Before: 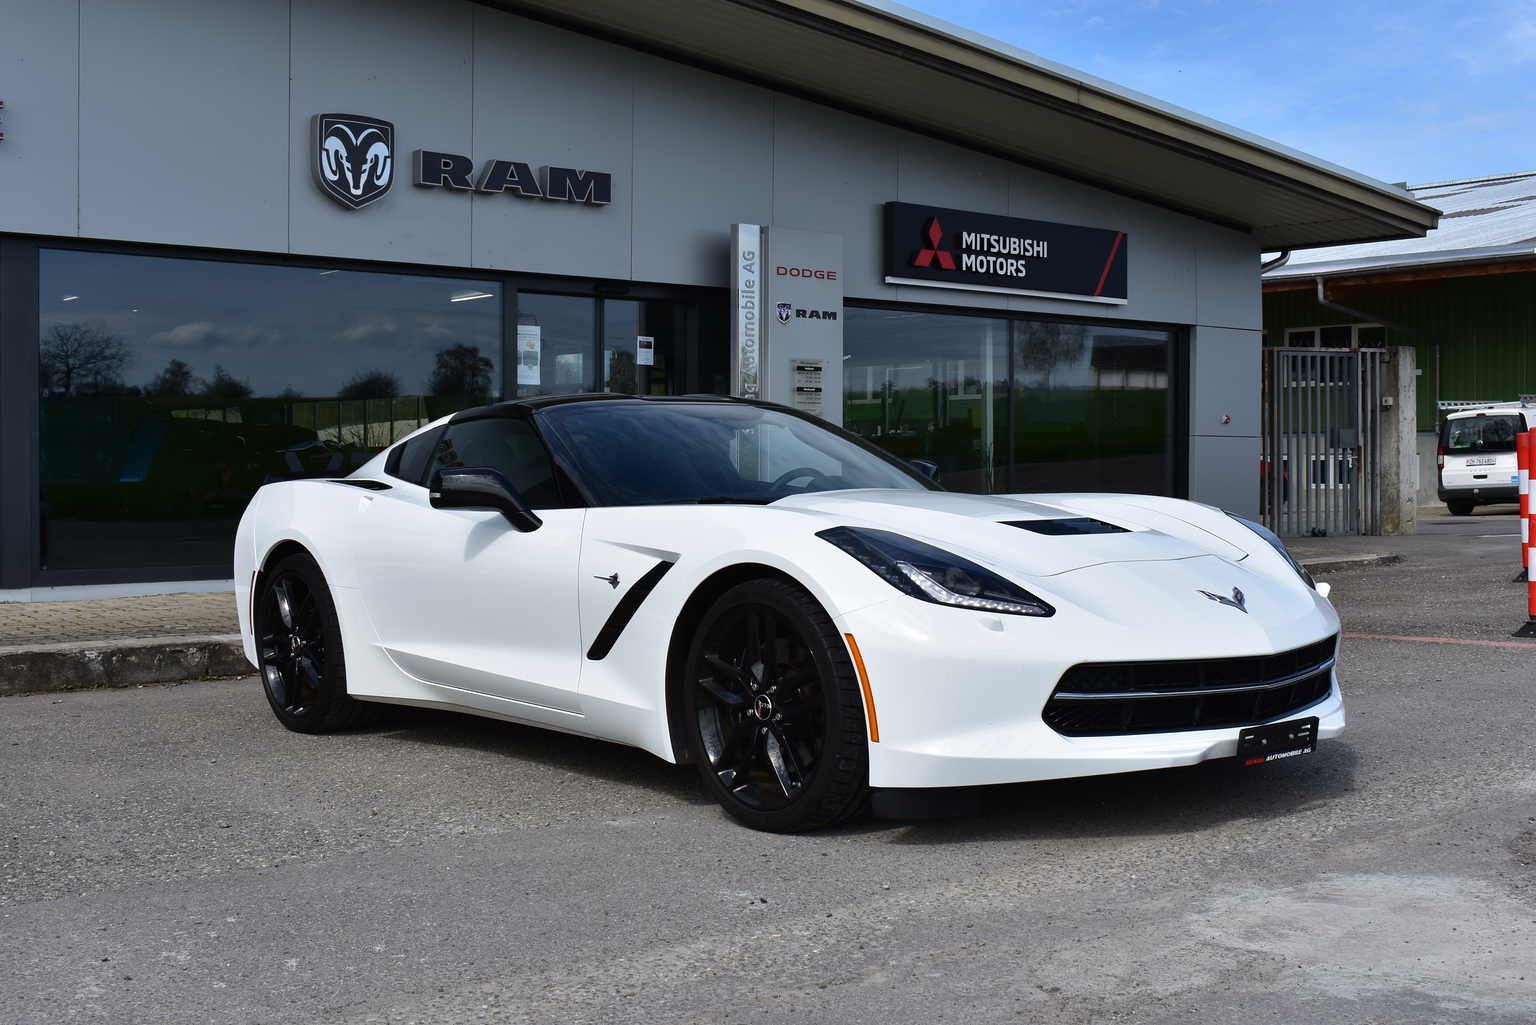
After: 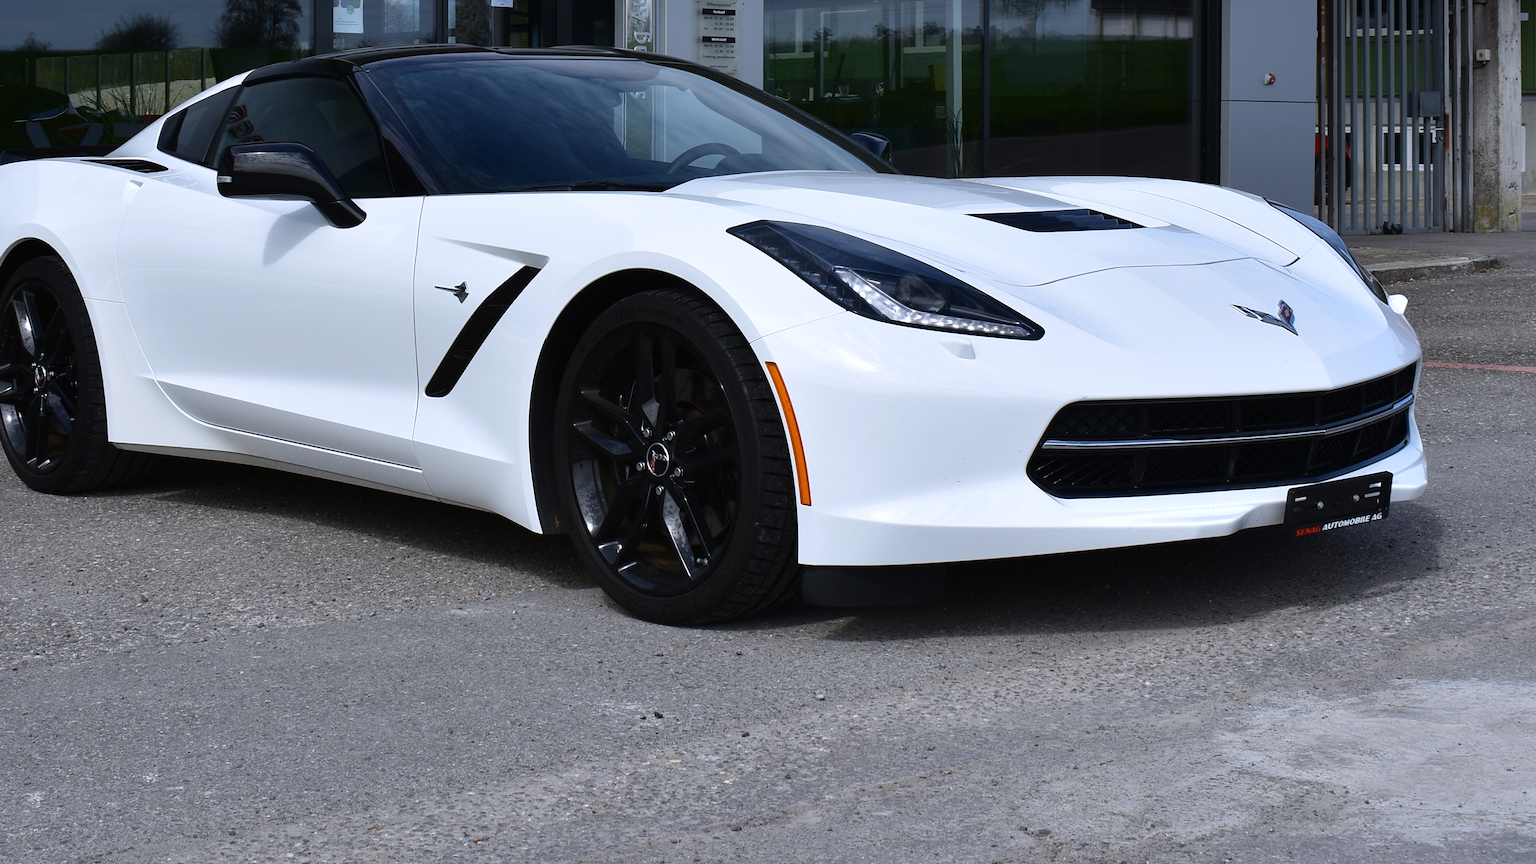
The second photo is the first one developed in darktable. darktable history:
crop and rotate: left 17.299%, top 35.115%, right 7.015%, bottom 1.024%
white balance: red 0.984, blue 1.059
